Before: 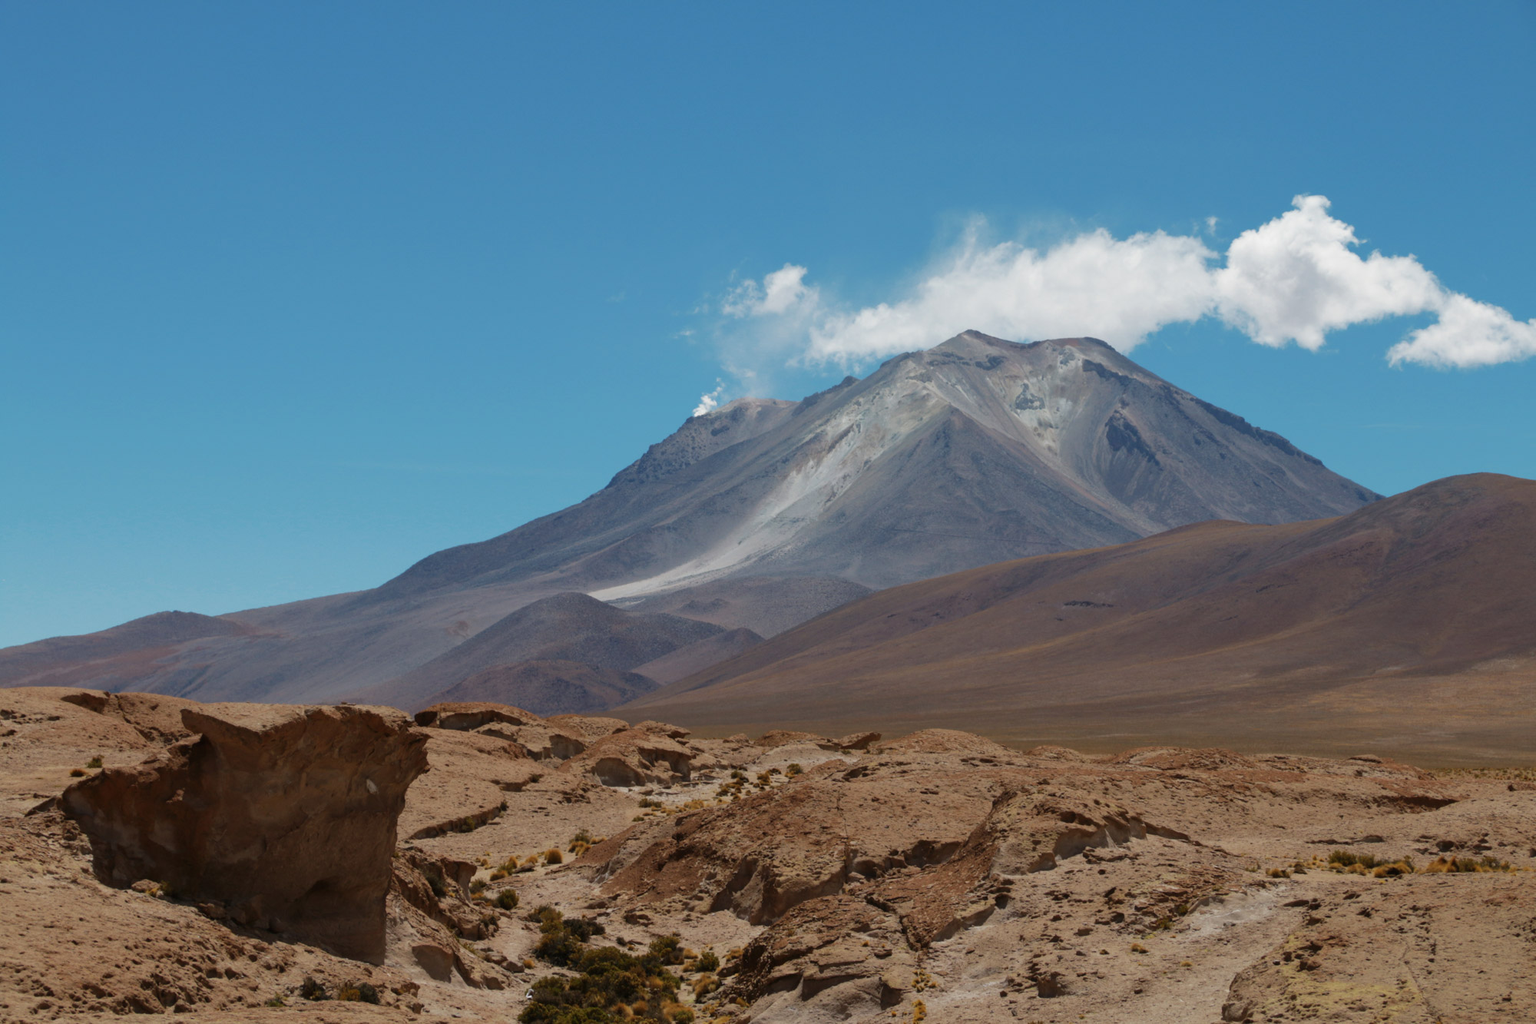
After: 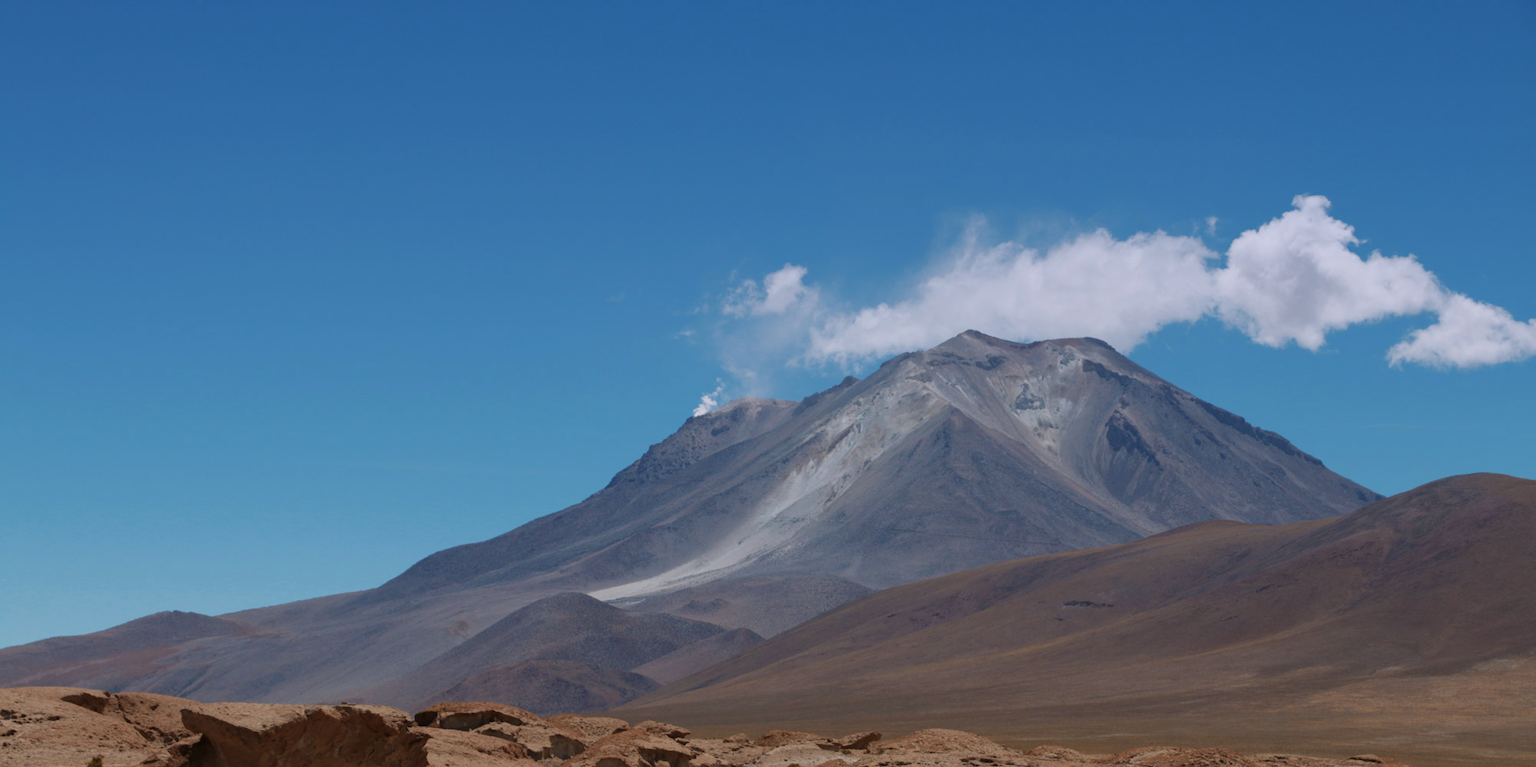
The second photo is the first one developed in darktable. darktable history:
graduated density: hue 238.83°, saturation 50%
crop: bottom 24.967%
color zones: curves: ch1 [(0, 0.455) (0.063, 0.455) (0.286, 0.495) (0.429, 0.5) (0.571, 0.5) (0.714, 0.5) (0.857, 0.5) (1, 0.455)]; ch2 [(0, 0.532) (0.063, 0.521) (0.233, 0.447) (0.429, 0.489) (0.571, 0.5) (0.714, 0.5) (0.857, 0.5) (1, 0.532)]
